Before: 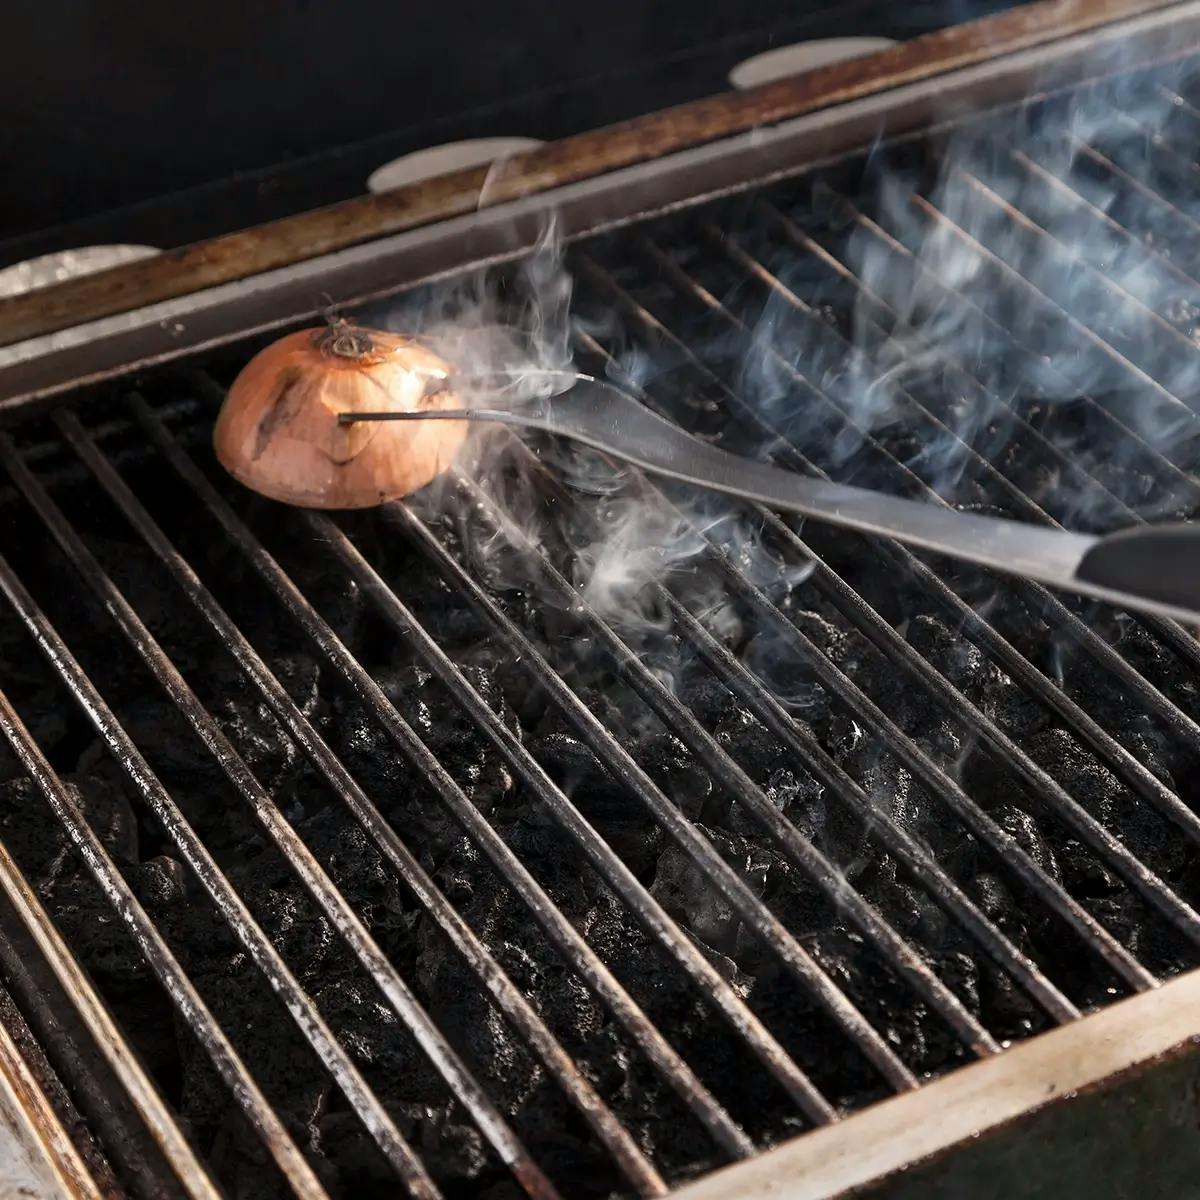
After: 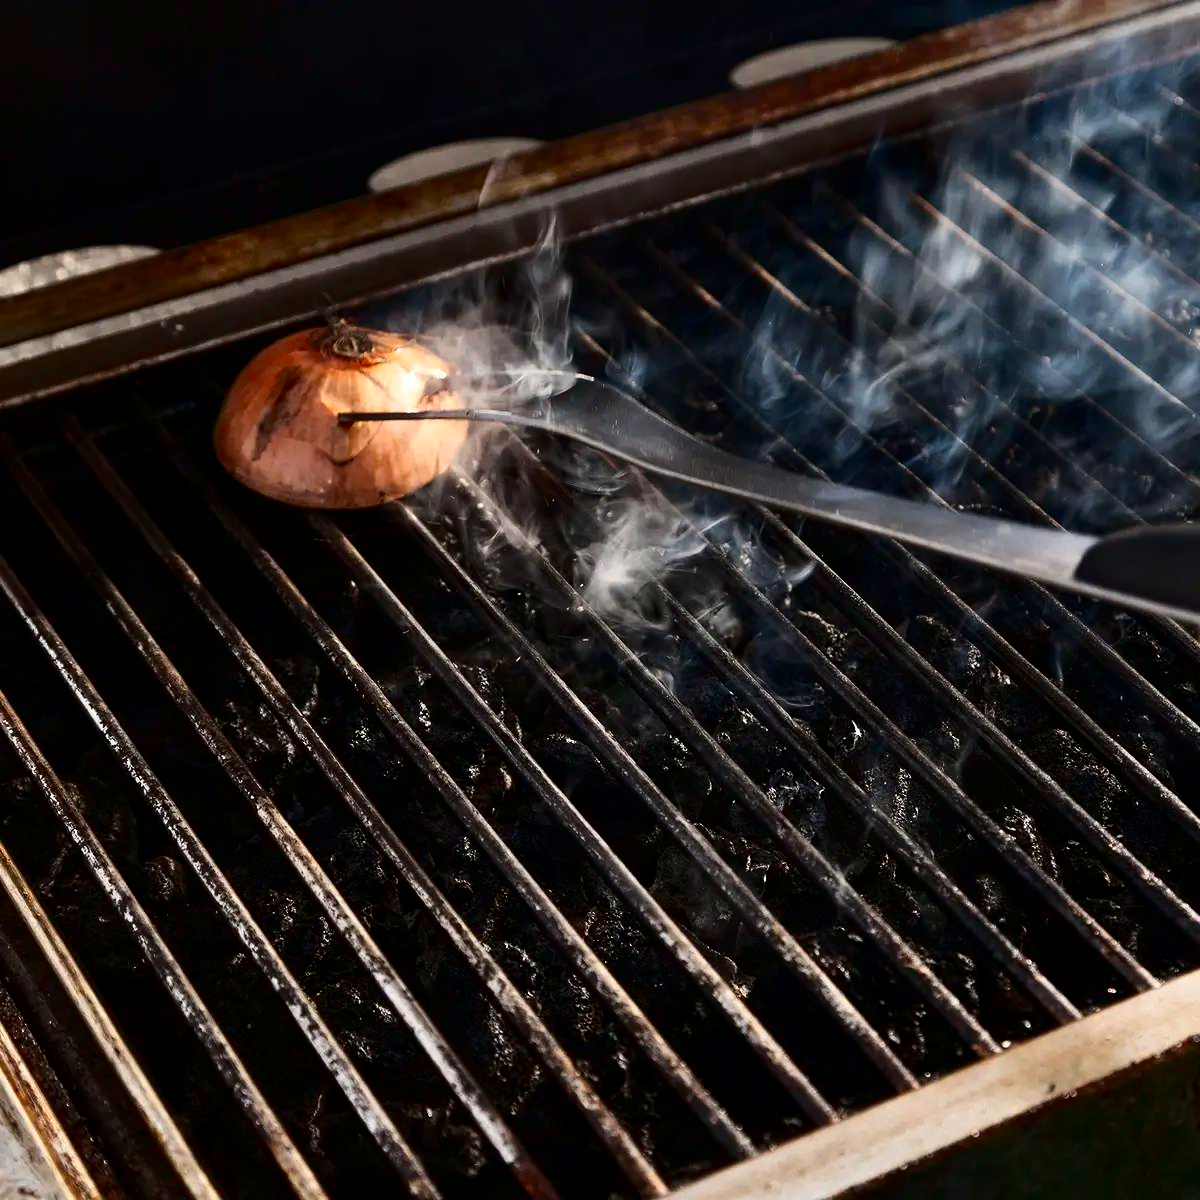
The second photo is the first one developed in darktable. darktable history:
contrast brightness saturation: contrast 0.22, brightness -0.181, saturation 0.239
